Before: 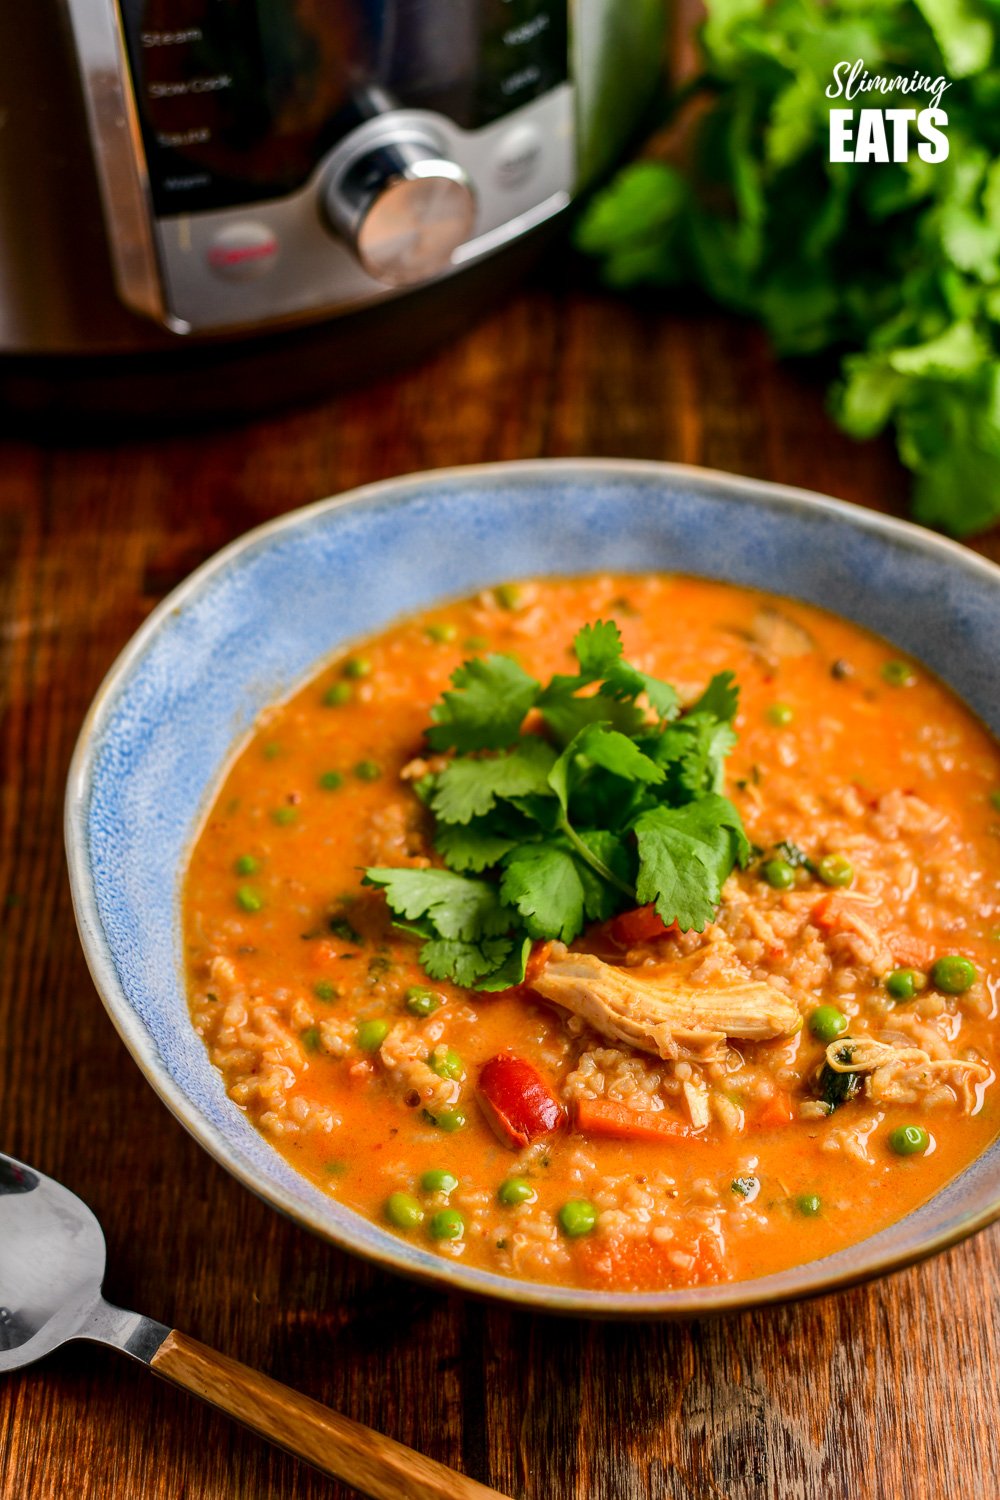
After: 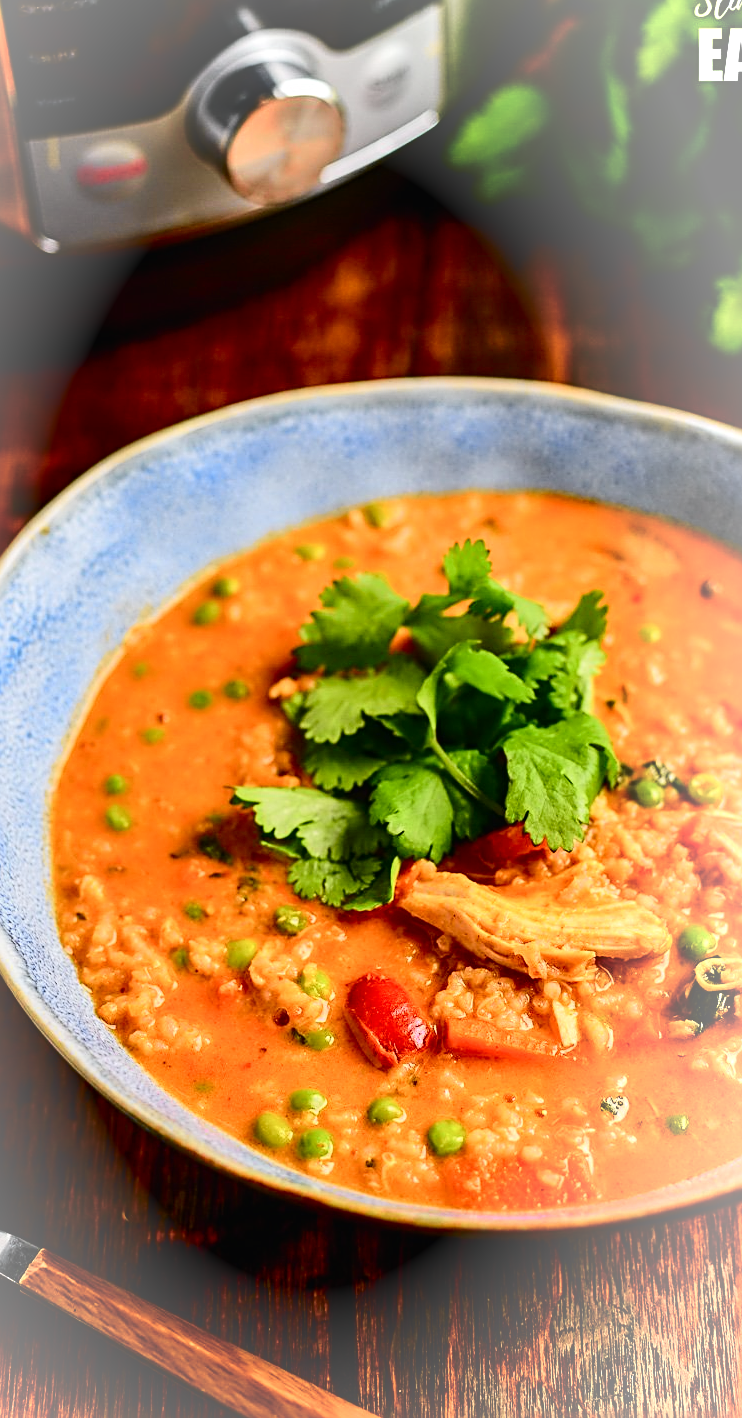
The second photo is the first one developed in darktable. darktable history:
crop and rotate: left 13.121%, top 5.421%, right 12.621%
vignetting: brightness 0.282, saturation 0.003, center (-0.148, 0.015), automatic ratio true
sharpen: radius 2.635, amount 0.669
tone curve: curves: ch0 [(0, 0.012) (0.037, 0.03) (0.123, 0.092) (0.19, 0.157) (0.269, 0.27) (0.48, 0.57) (0.595, 0.695) (0.718, 0.823) (0.855, 0.913) (1, 0.982)]; ch1 [(0, 0) (0.243, 0.245) (0.422, 0.415) (0.493, 0.495) (0.508, 0.506) (0.536, 0.542) (0.569, 0.611) (0.611, 0.662) (0.769, 0.807) (1, 1)]; ch2 [(0, 0) (0.249, 0.216) (0.349, 0.321) (0.424, 0.442) (0.476, 0.483) (0.498, 0.499) (0.517, 0.519) (0.532, 0.56) (0.569, 0.624) (0.614, 0.667) (0.706, 0.757) (0.808, 0.809) (0.991, 0.968)], color space Lab, independent channels, preserve colors none
tone equalizer: edges refinement/feathering 500, mask exposure compensation -1.57 EV, preserve details no
